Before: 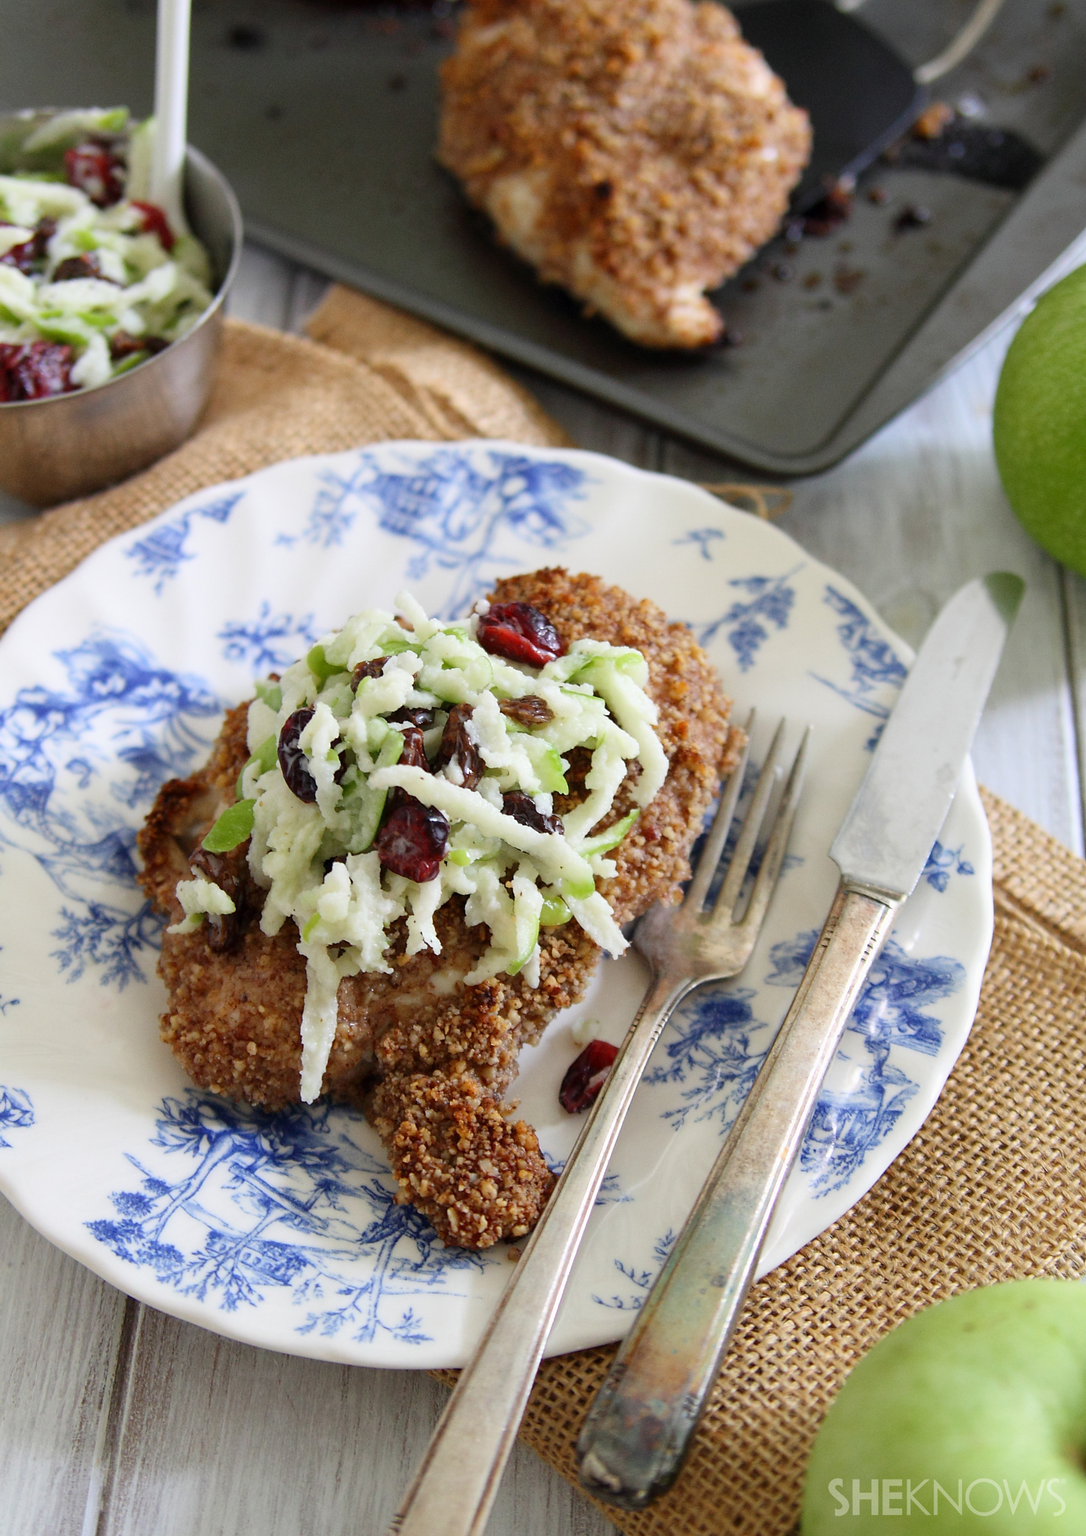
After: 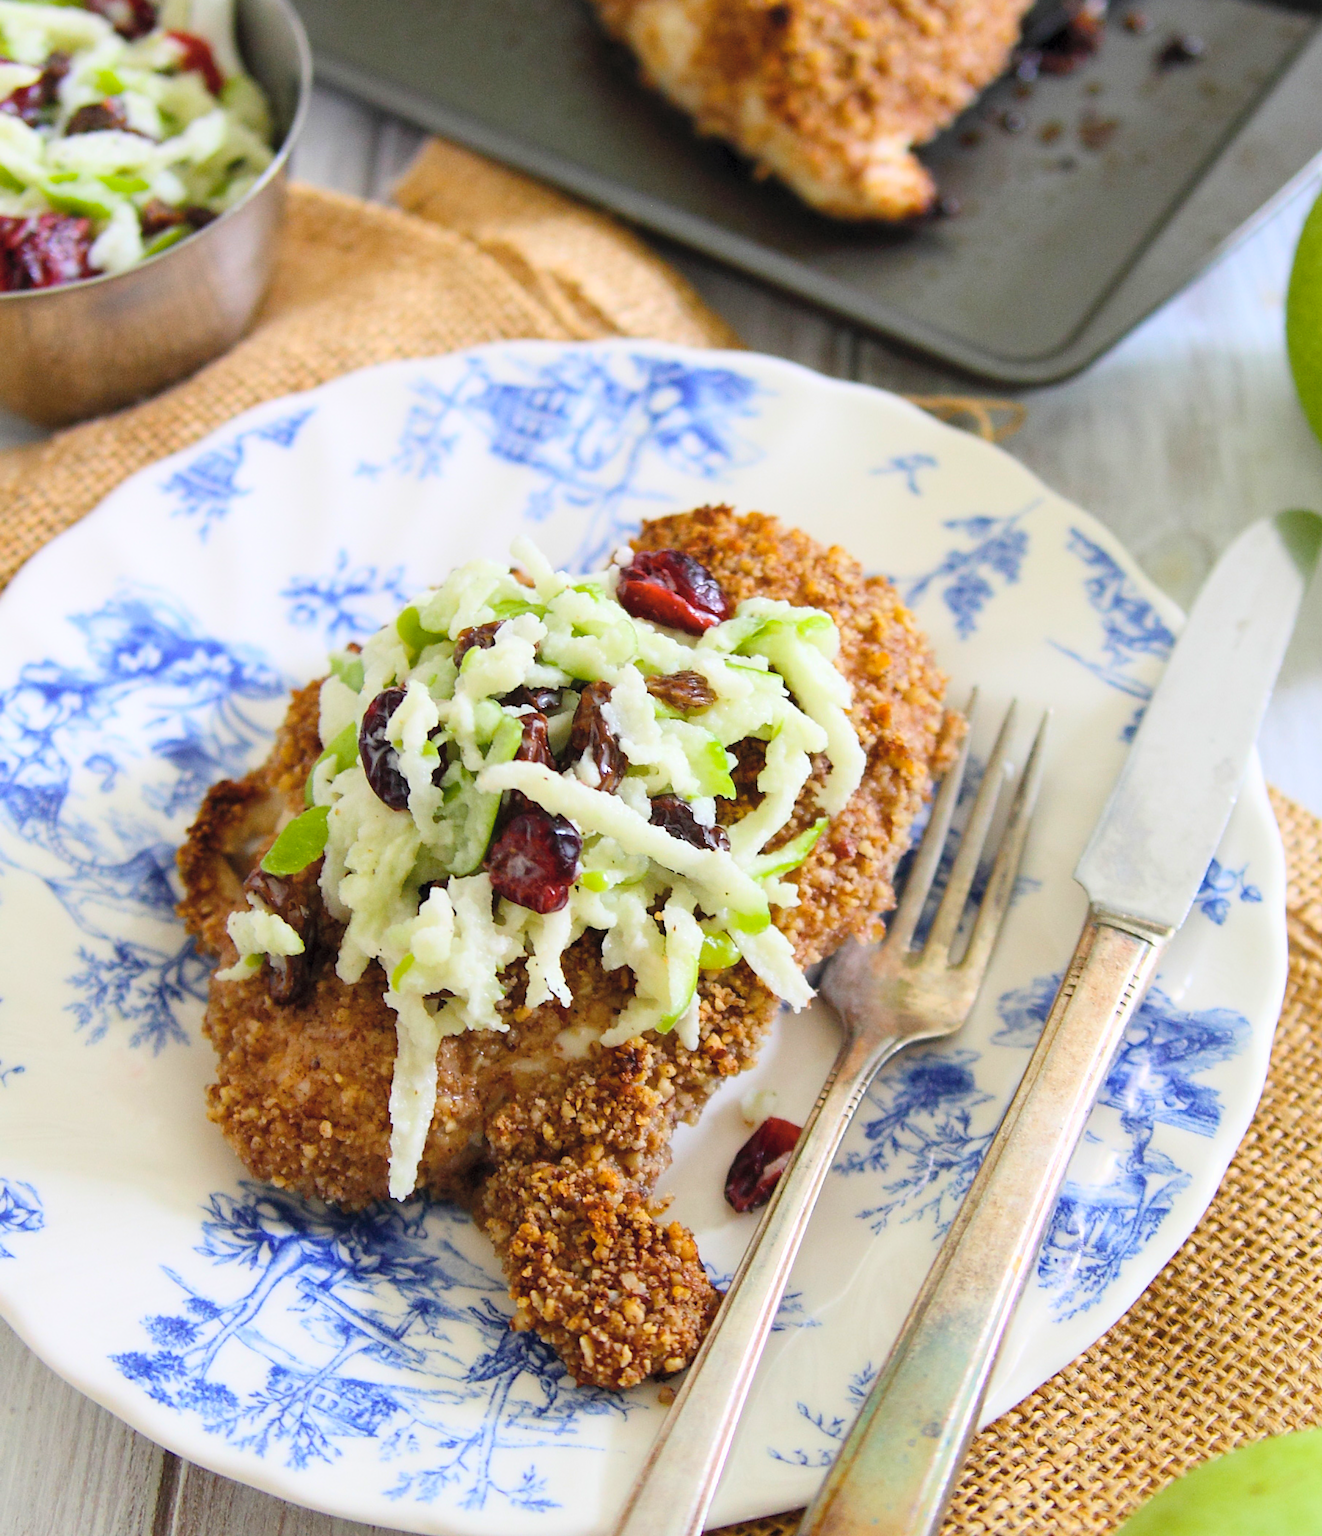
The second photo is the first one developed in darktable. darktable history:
crop and rotate: angle 0.111°, top 11.502%, right 5.836%, bottom 11.151%
contrast brightness saturation: contrast 0.137, brightness 0.219
color balance rgb: linear chroma grading › global chroma 9.045%, perceptual saturation grading › global saturation 24.961%, global vibrance 7.991%
